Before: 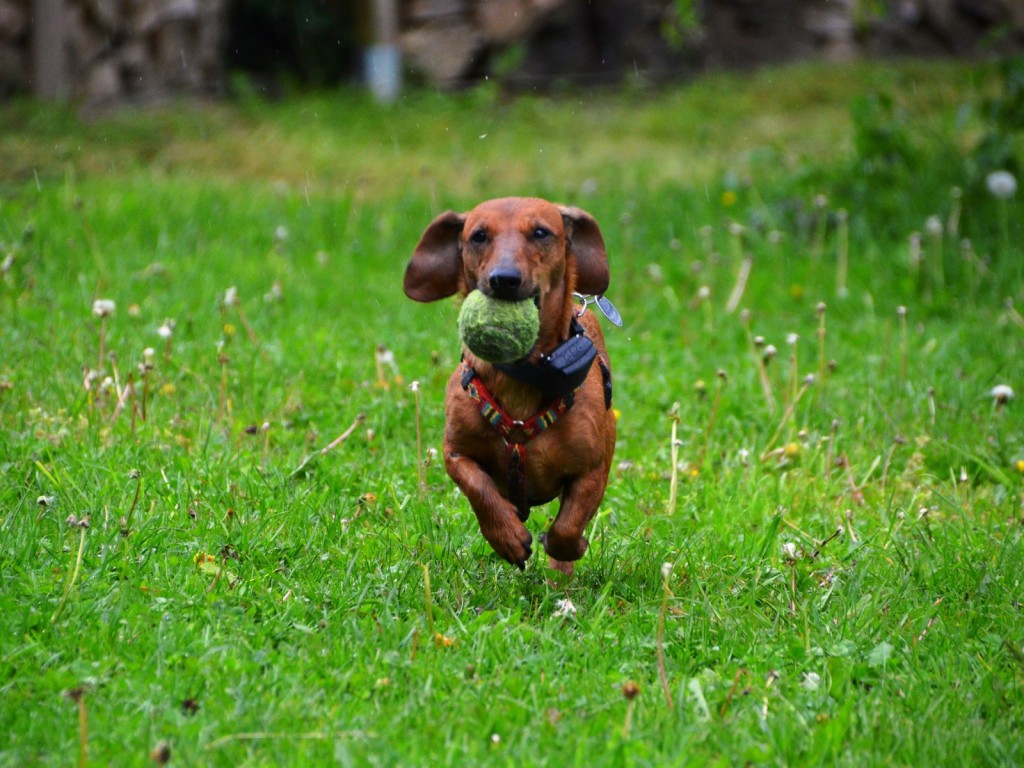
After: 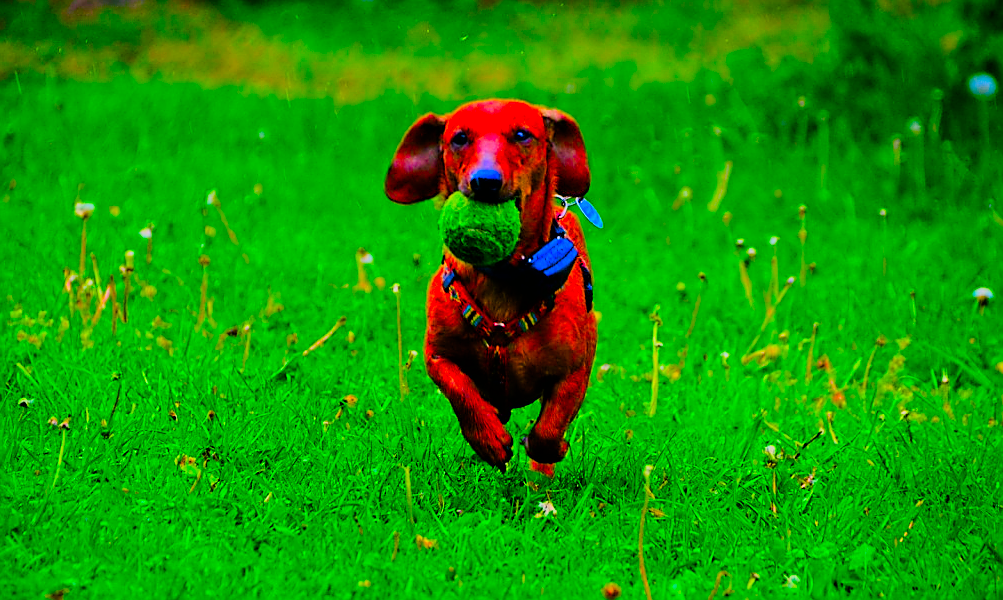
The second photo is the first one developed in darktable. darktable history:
filmic rgb: black relative exposure -9.18 EV, white relative exposure 6.81 EV, hardness 3.08, contrast 1.054, color science v6 (2022)
crop and rotate: left 1.897%, top 12.789%, right 0.151%, bottom 9.07%
color correction: highlights b* -0.008, saturation 2.17
sharpen: radius 1.418, amount 1.237, threshold 0.751
color balance rgb: shadows lift › chroma 2.032%, shadows lift › hue 221.06°, linear chroma grading › shadows 17.849%, linear chroma grading › highlights 61.204%, linear chroma grading › global chroma 49.483%, perceptual saturation grading › global saturation 20%, perceptual saturation grading › highlights -25.093%, perceptual saturation grading › shadows 50.126%
